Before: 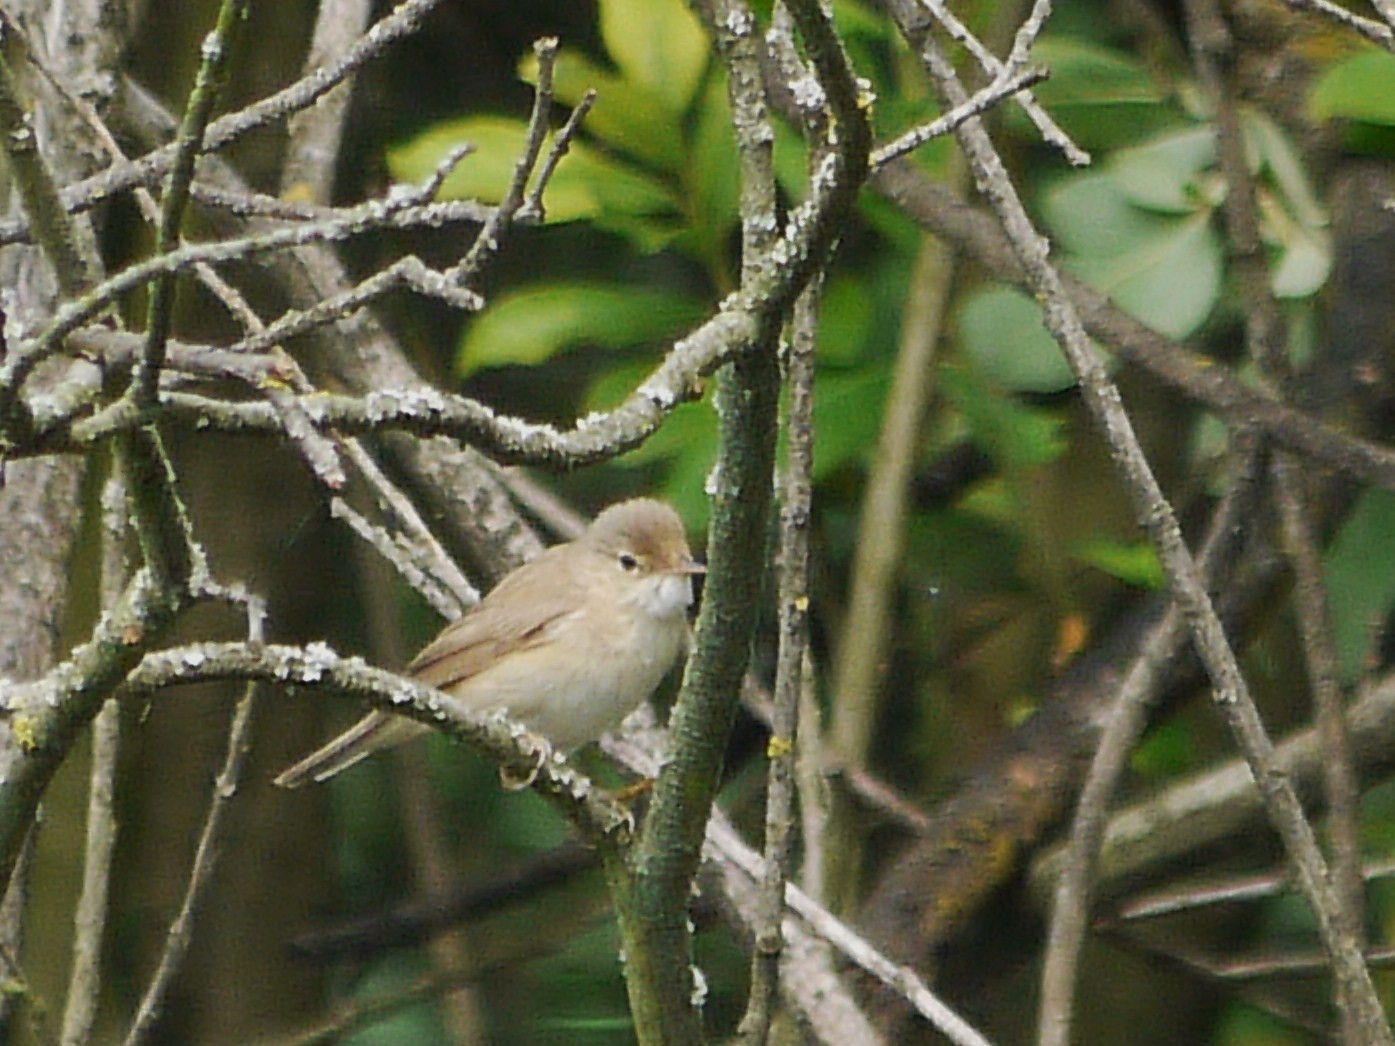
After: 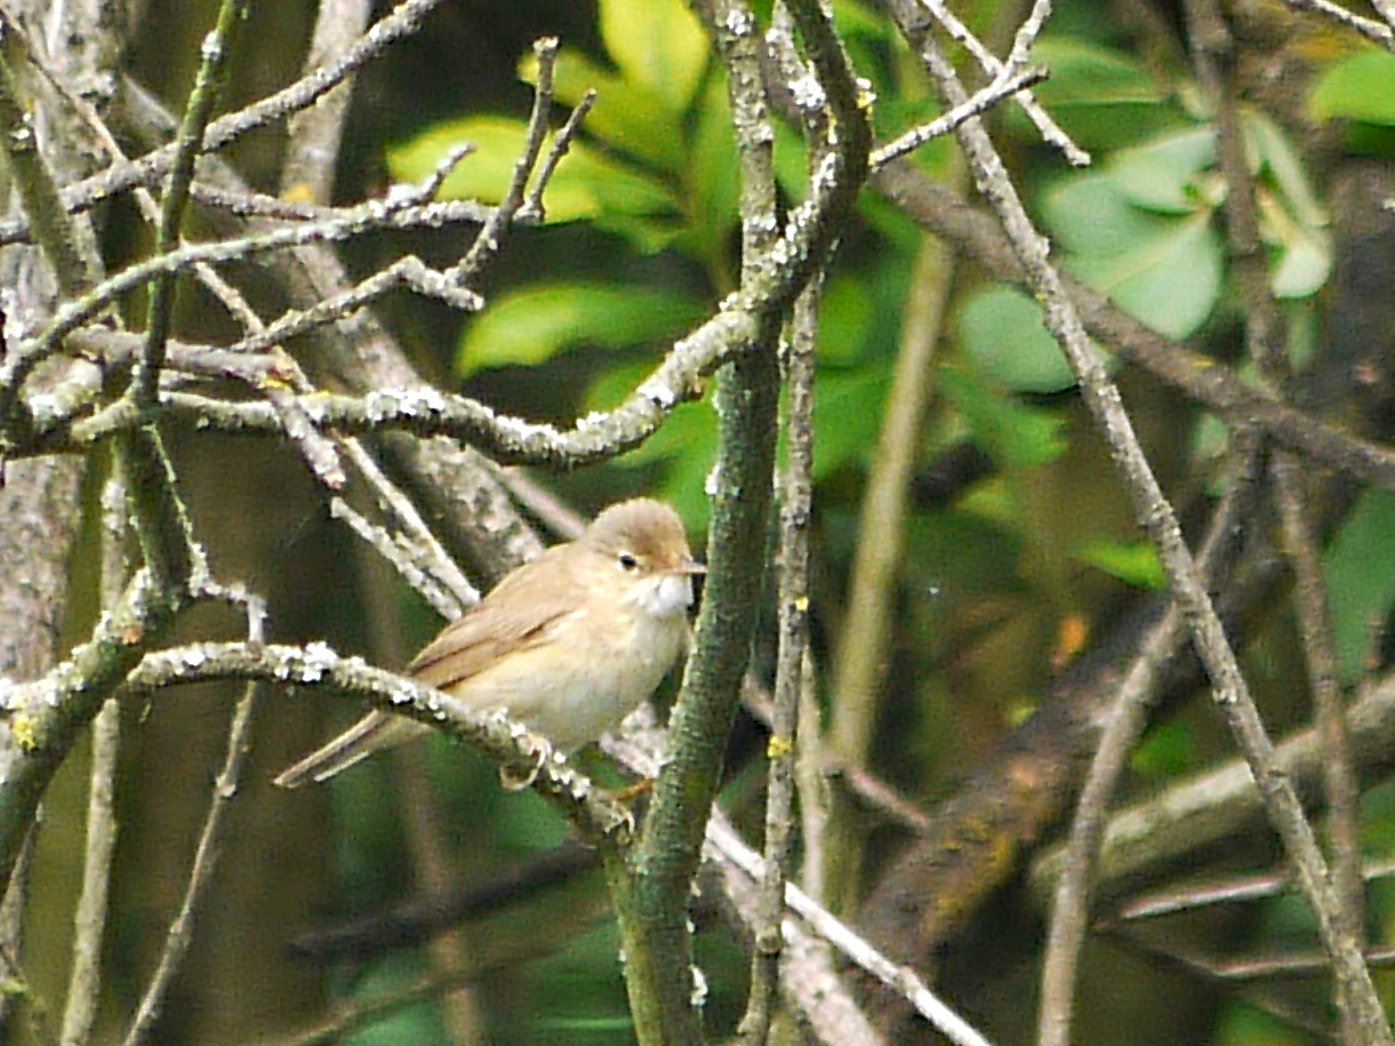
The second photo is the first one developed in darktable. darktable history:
levels: mode automatic
haze removal: strength 0.281, distance 0.253, compatibility mode true, adaptive false
exposure: black level correction 0, exposure 0.695 EV, compensate highlight preservation false
